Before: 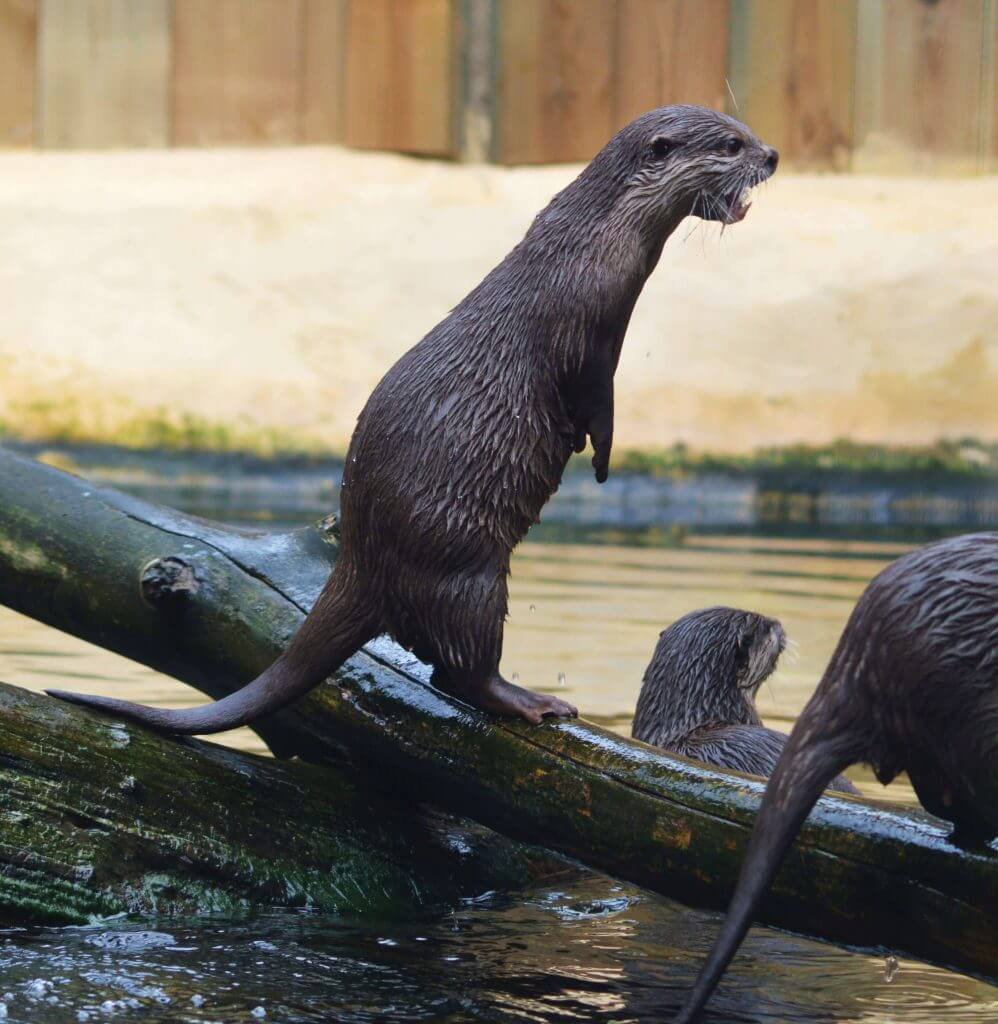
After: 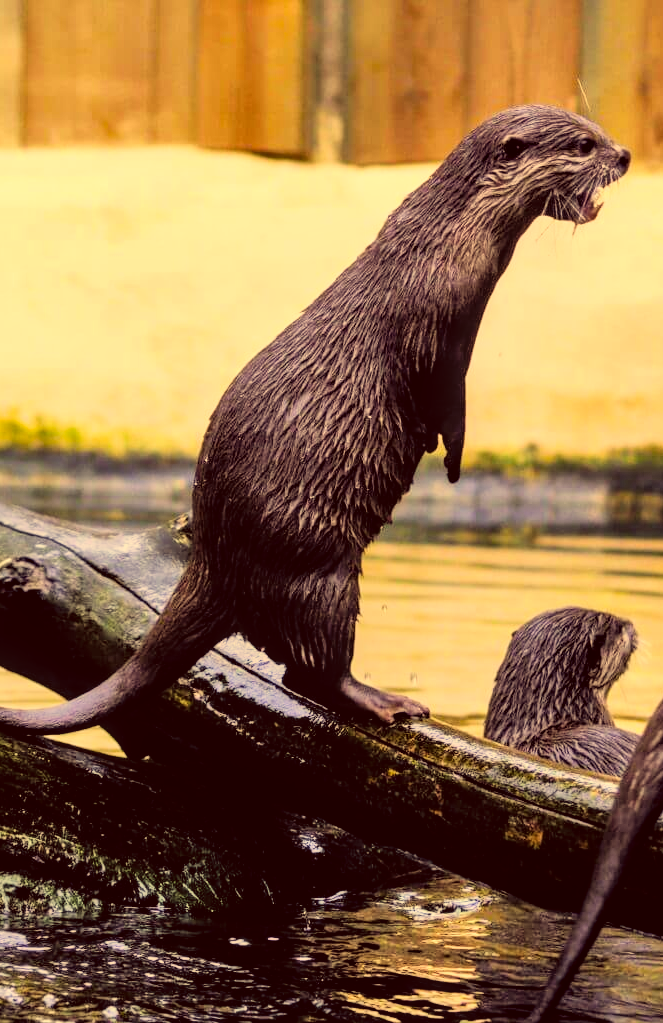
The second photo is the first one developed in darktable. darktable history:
exposure: exposure 0.014 EV, compensate highlight preservation false
crop and rotate: left 14.901%, right 18.584%
tone equalizer: -8 EV -0.785 EV, -7 EV -0.732 EV, -6 EV -0.569 EV, -5 EV -0.422 EV, -3 EV 0.393 EV, -2 EV 0.6 EV, -1 EV 0.675 EV, +0 EV 0.769 EV
local contrast: on, module defaults
filmic rgb: middle gray luminance 12.97%, black relative exposure -10.15 EV, white relative exposure 3.47 EV, target black luminance 0%, hardness 5.74, latitude 45.11%, contrast 1.214, highlights saturation mix 5.67%, shadows ↔ highlights balance 27.65%
color correction: highlights a* 9.61, highlights b* 38.86, shadows a* 14.06, shadows b* 3.13
shadows and highlights: soften with gaussian
